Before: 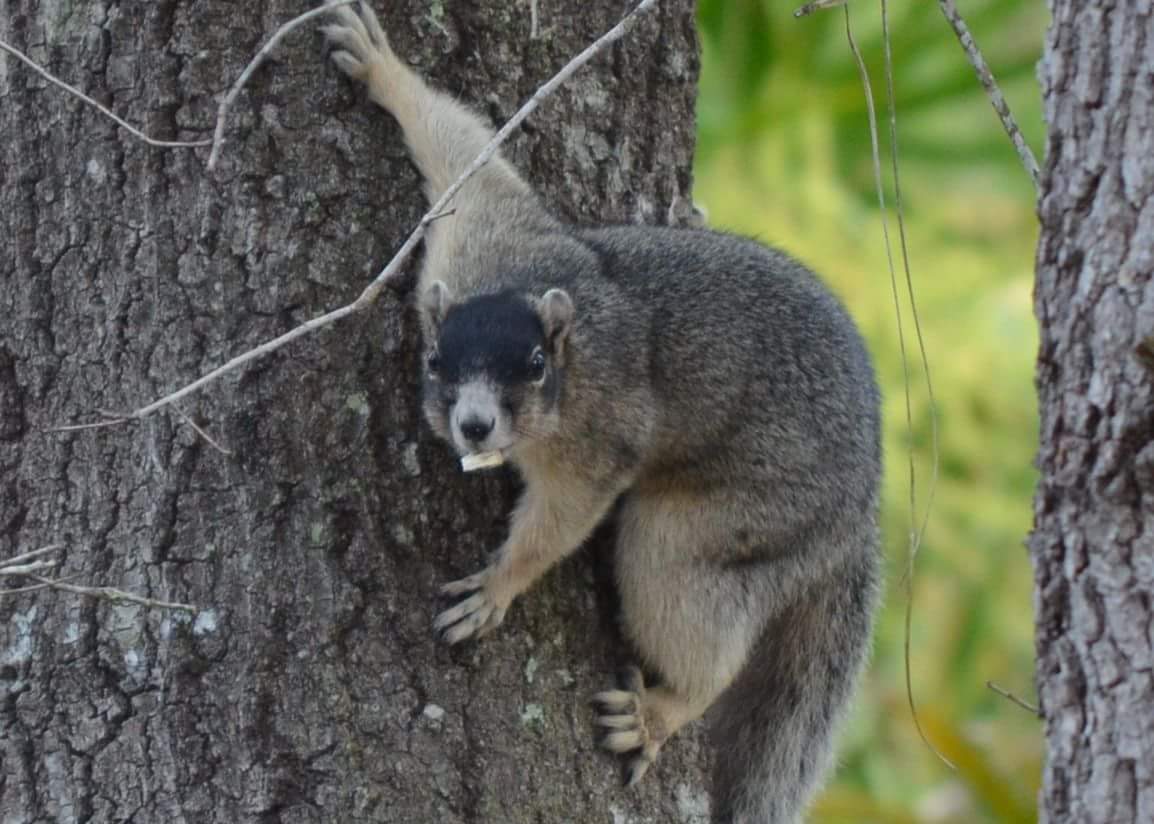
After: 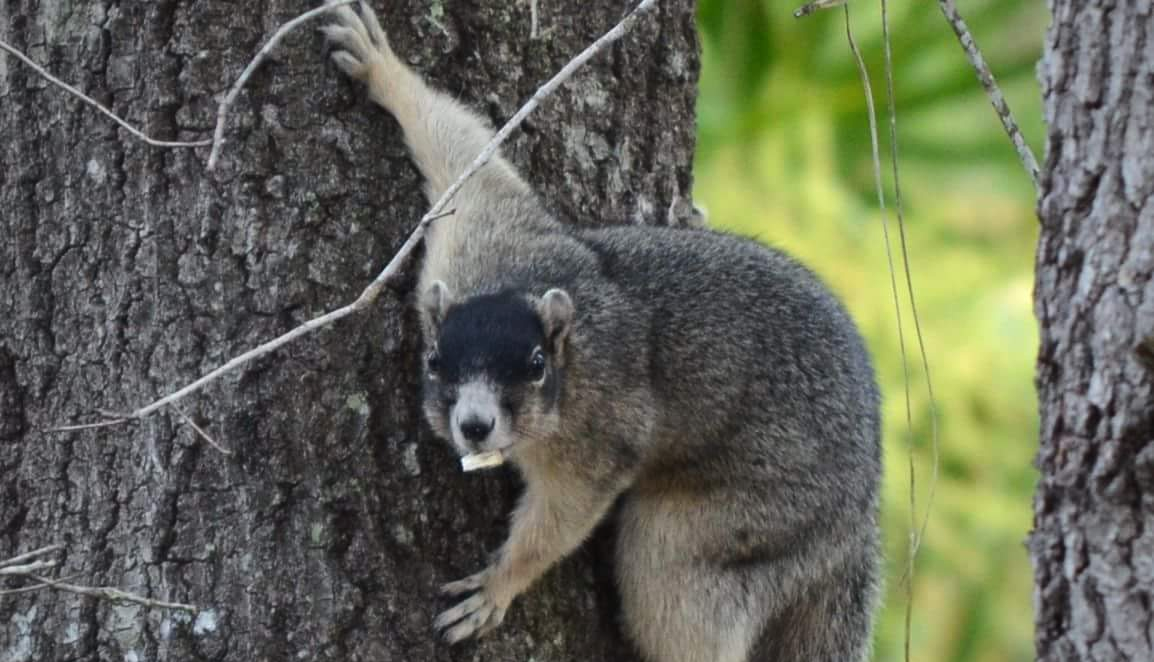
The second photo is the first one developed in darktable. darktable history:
vignetting: fall-off radius 63.6%
crop: bottom 19.644%
tone equalizer: -8 EV -0.417 EV, -7 EV -0.389 EV, -6 EV -0.333 EV, -5 EV -0.222 EV, -3 EV 0.222 EV, -2 EV 0.333 EV, -1 EV 0.389 EV, +0 EV 0.417 EV, edges refinement/feathering 500, mask exposure compensation -1.57 EV, preserve details no
